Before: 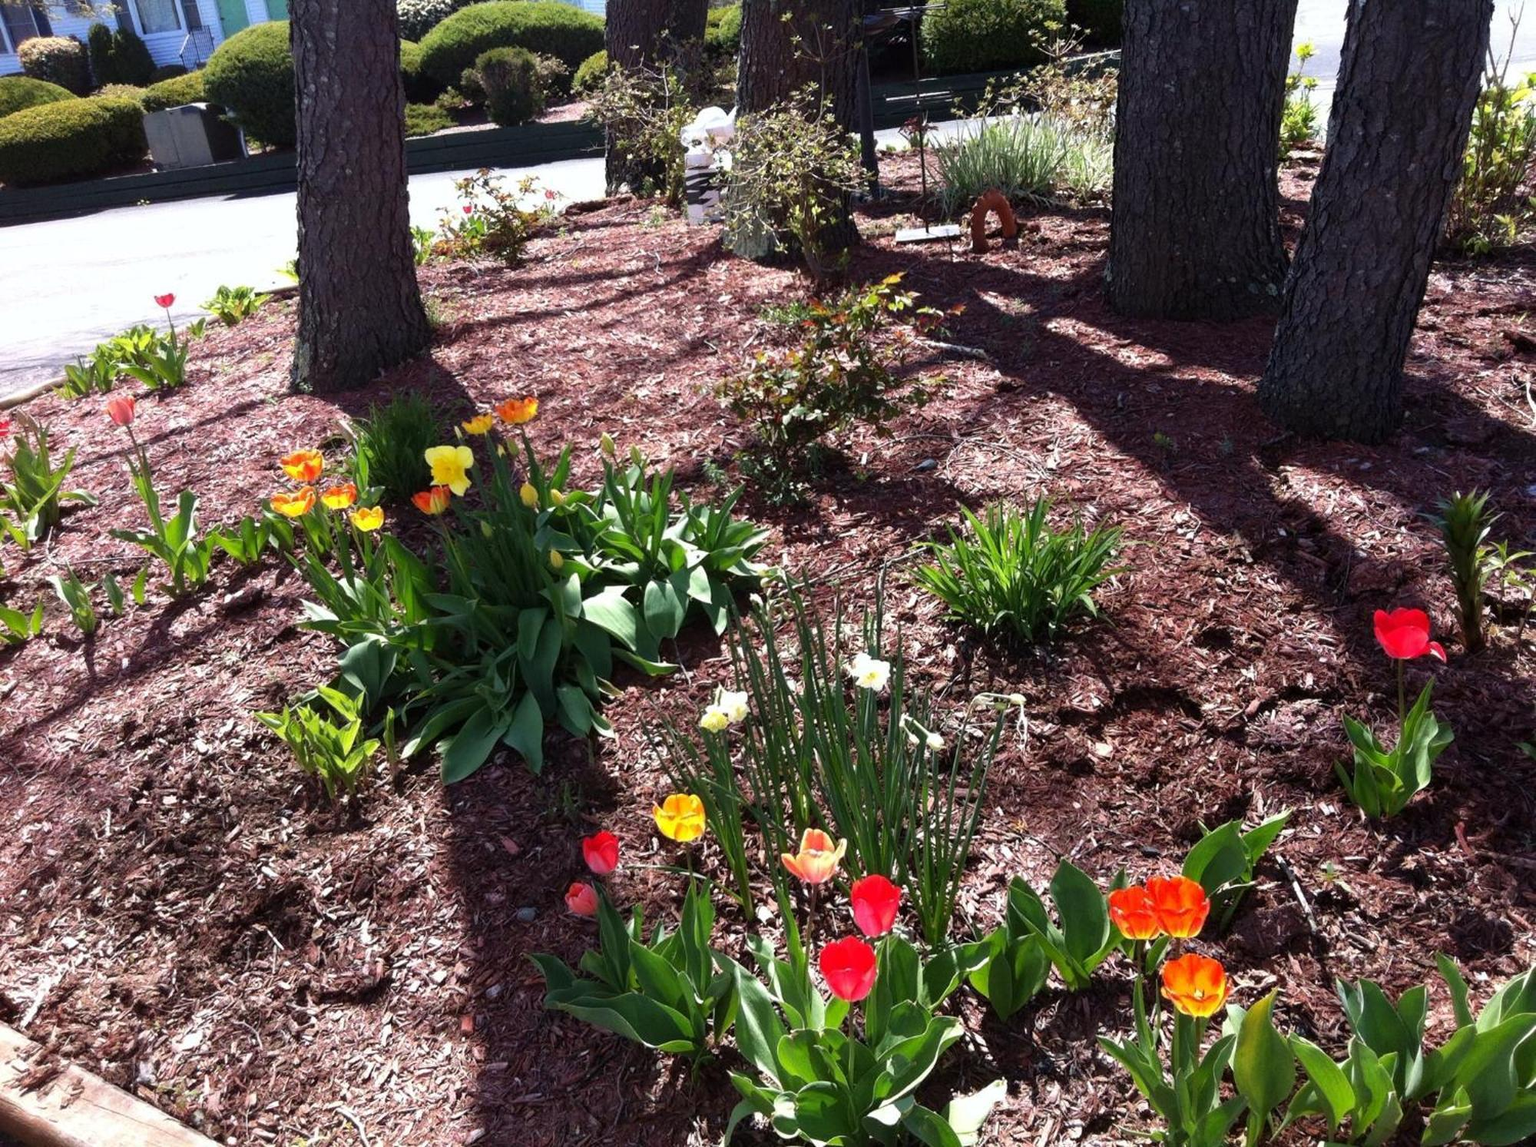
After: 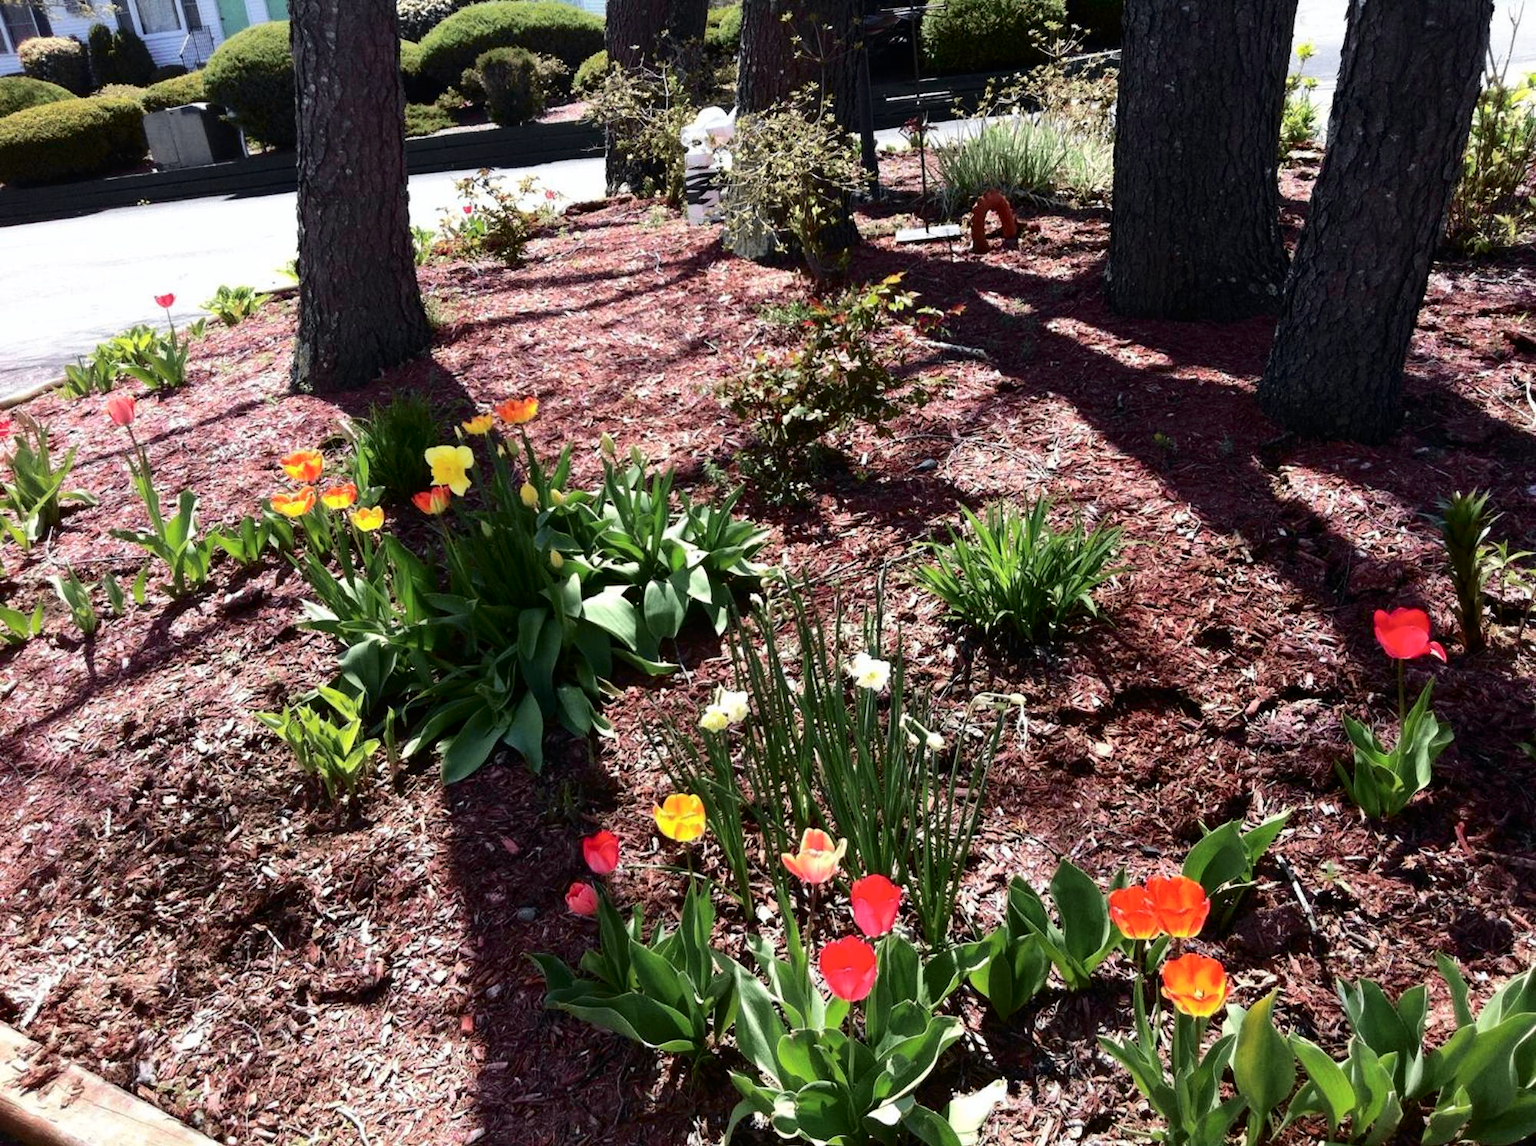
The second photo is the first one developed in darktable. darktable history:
tone curve: curves: ch0 [(0.003, 0) (0.066, 0.031) (0.163, 0.112) (0.264, 0.238) (0.395, 0.421) (0.517, 0.56) (0.684, 0.734) (0.791, 0.814) (1, 1)]; ch1 [(0, 0) (0.164, 0.115) (0.337, 0.332) (0.39, 0.398) (0.464, 0.461) (0.501, 0.5) (0.507, 0.5) (0.534, 0.532) (0.577, 0.59) (0.652, 0.681) (0.733, 0.749) (0.811, 0.796) (1, 1)]; ch2 [(0, 0) (0.337, 0.382) (0.464, 0.476) (0.501, 0.502) (0.527, 0.54) (0.551, 0.565) (0.6, 0.59) (0.687, 0.675) (1, 1)], color space Lab, independent channels, preserve colors none
